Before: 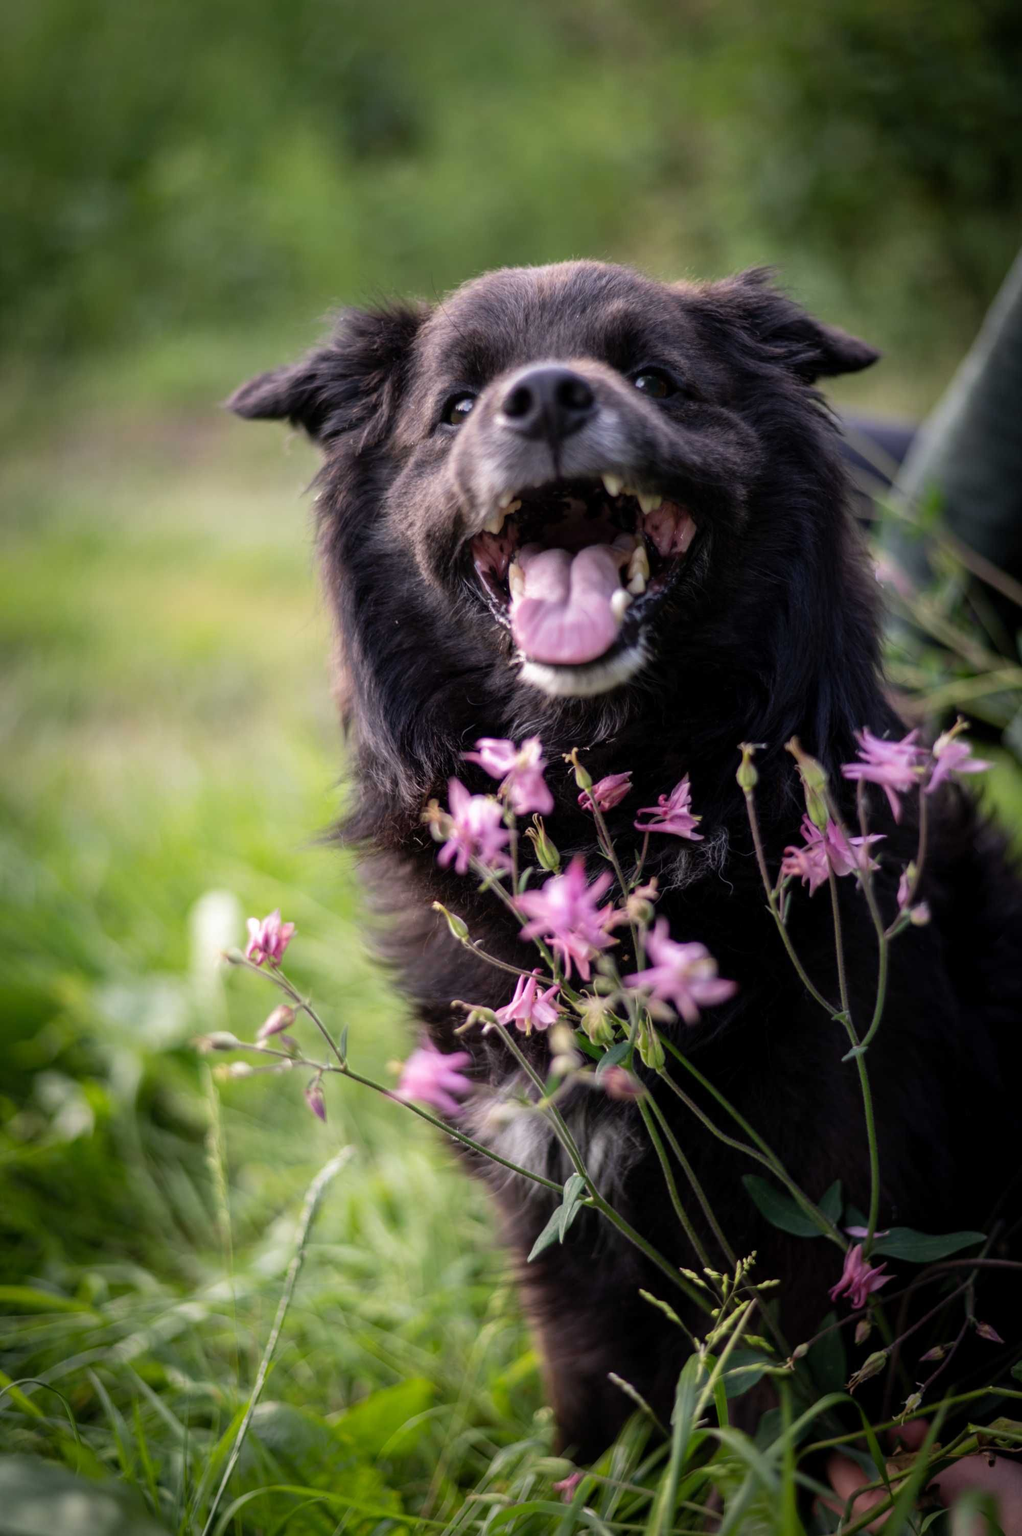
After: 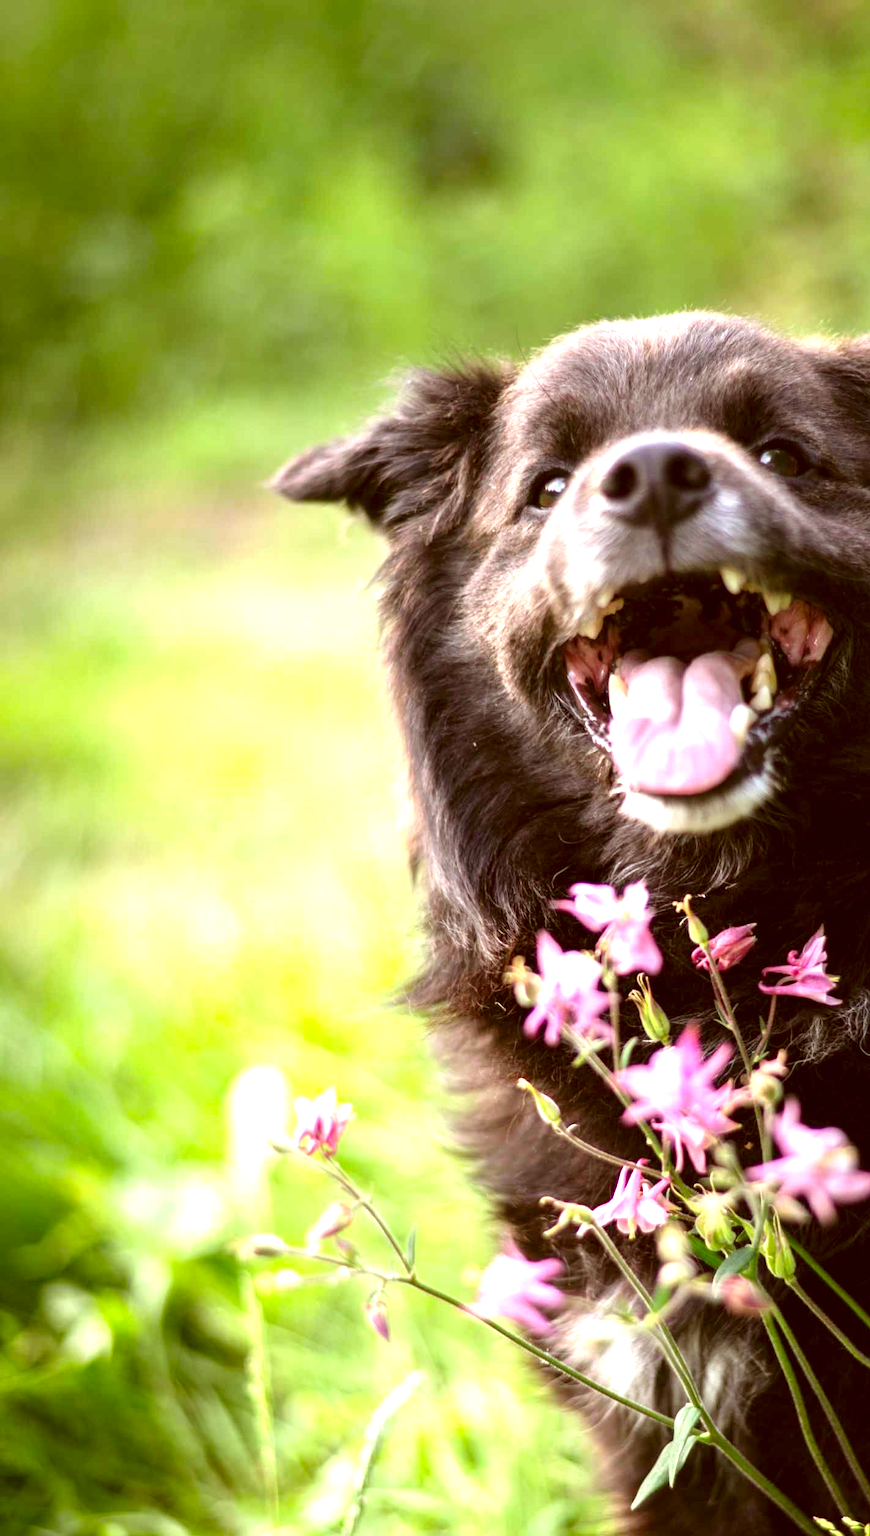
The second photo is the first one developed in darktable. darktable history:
exposure: black level correction 0, exposure 1.45 EV, compensate highlight preservation false
color correction: highlights a* -5.45, highlights b* 9.8, shadows a* 9.46, shadows b* 24.46
crop: right 28.765%, bottom 16.389%
contrast brightness saturation: contrast 0.041, saturation 0.073
